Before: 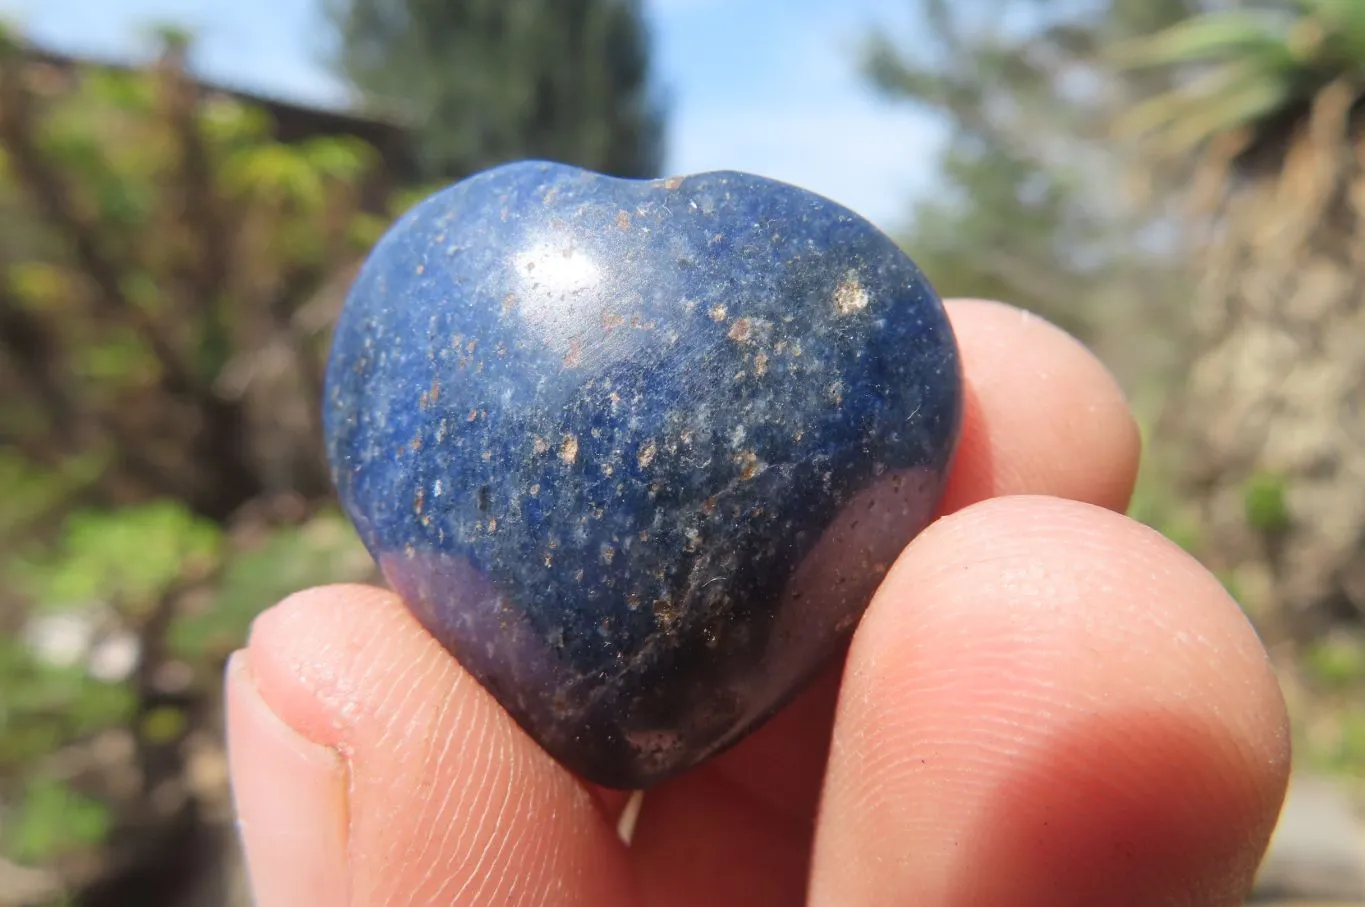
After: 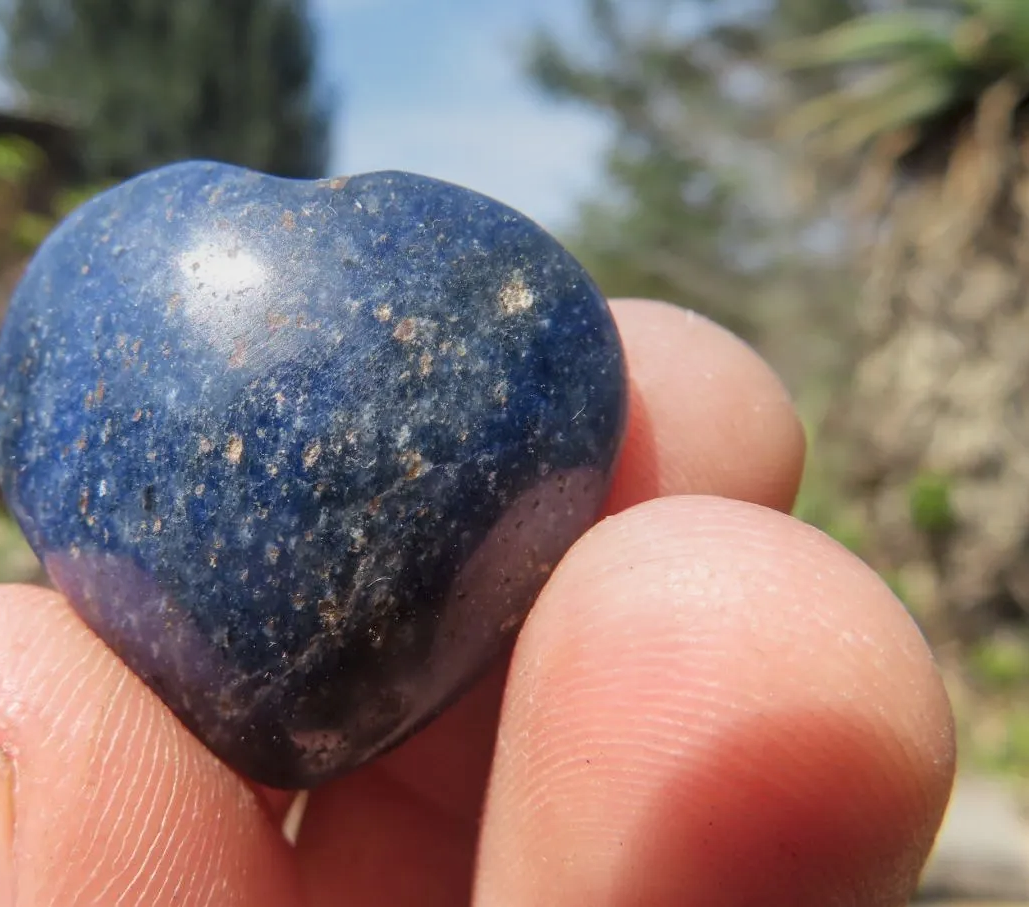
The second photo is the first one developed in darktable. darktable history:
graduated density: on, module defaults
crop and rotate: left 24.6%
local contrast: on, module defaults
